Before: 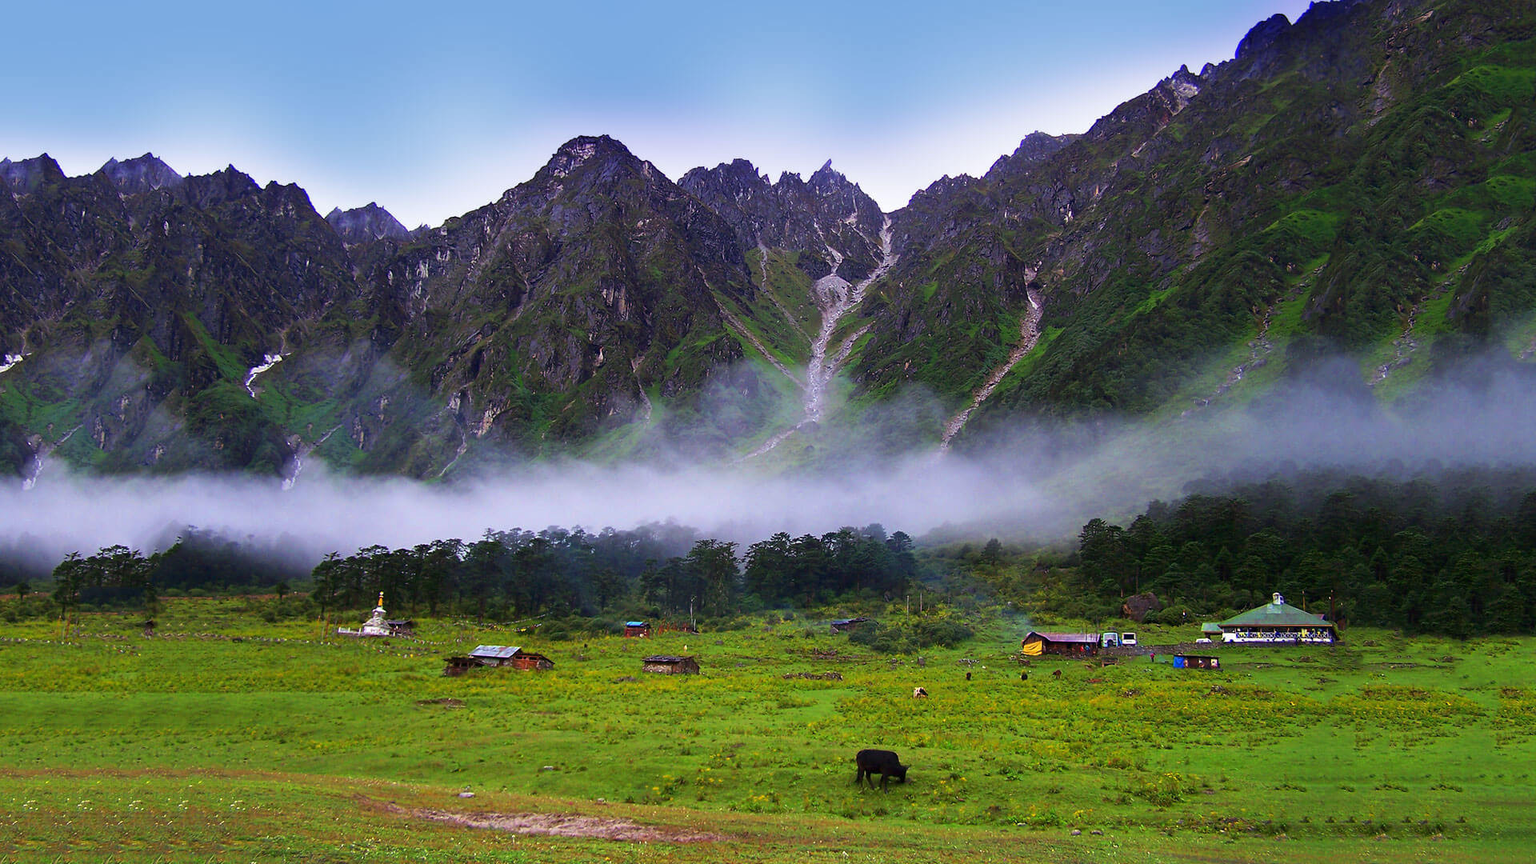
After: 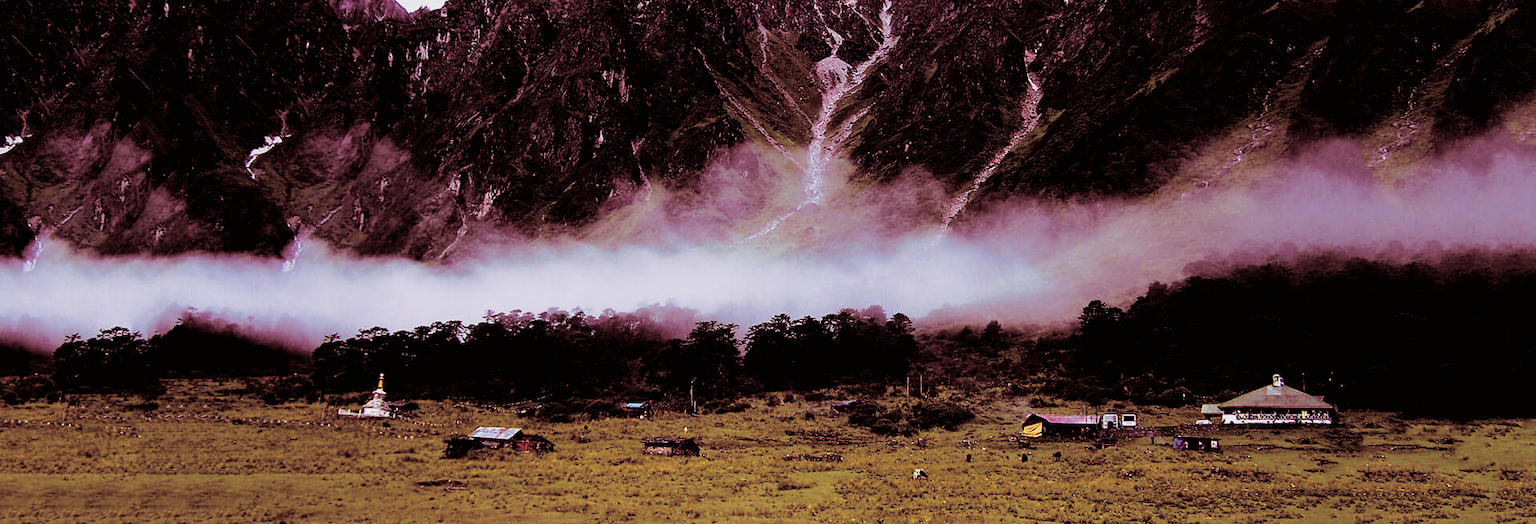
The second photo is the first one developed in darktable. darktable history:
tone curve: curves: ch0 [(0, 0) (0.105, 0.068) (0.195, 0.162) (0.283, 0.283) (0.384, 0.404) (0.485, 0.531) (0.638, 0.681) (0.795, 0.879) (1, 0.977)]; ch1 [(0, 0) (0.161, 0.092) (0.35, 0.33) (0.379, 0.401) (0.456, 0.469) (0.498, 0.503) (0.531, 0.537) (0.596, 0.621) (0.635, 0.671) (1, 1)]; ch2 [(0, 0) (0.371, 0.362) (0.437, 0.437) (0.483, 0.484) (0.53, 0.515) (0.56, 0.58) (0.622, 0.606) (1, 1)], color space Lab, independent channels, preserve colors none
crop and rotate: top 25.357%, bottom 13.942%
split-toning: highlights › saturation 0, balance -61.83
filmic rgb: black relative exposure -2.85 EV, white relative exposure 4.56 EV, hardness 1.77, contrast 1.25, preserve chrominance no, color science v5 (2021)
